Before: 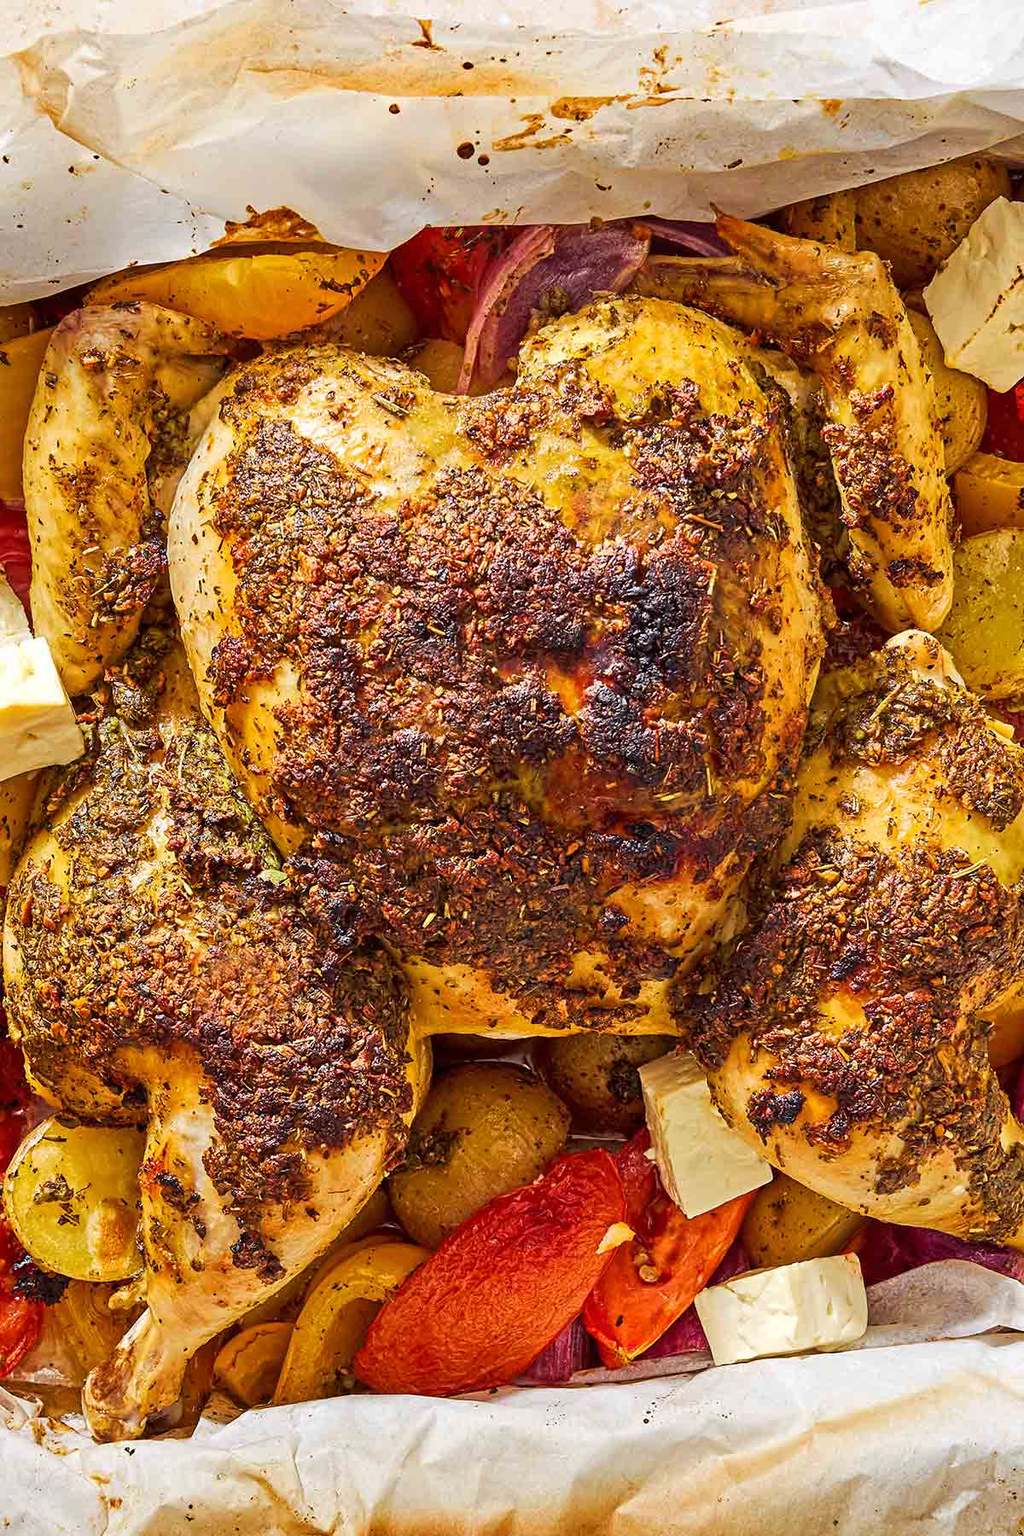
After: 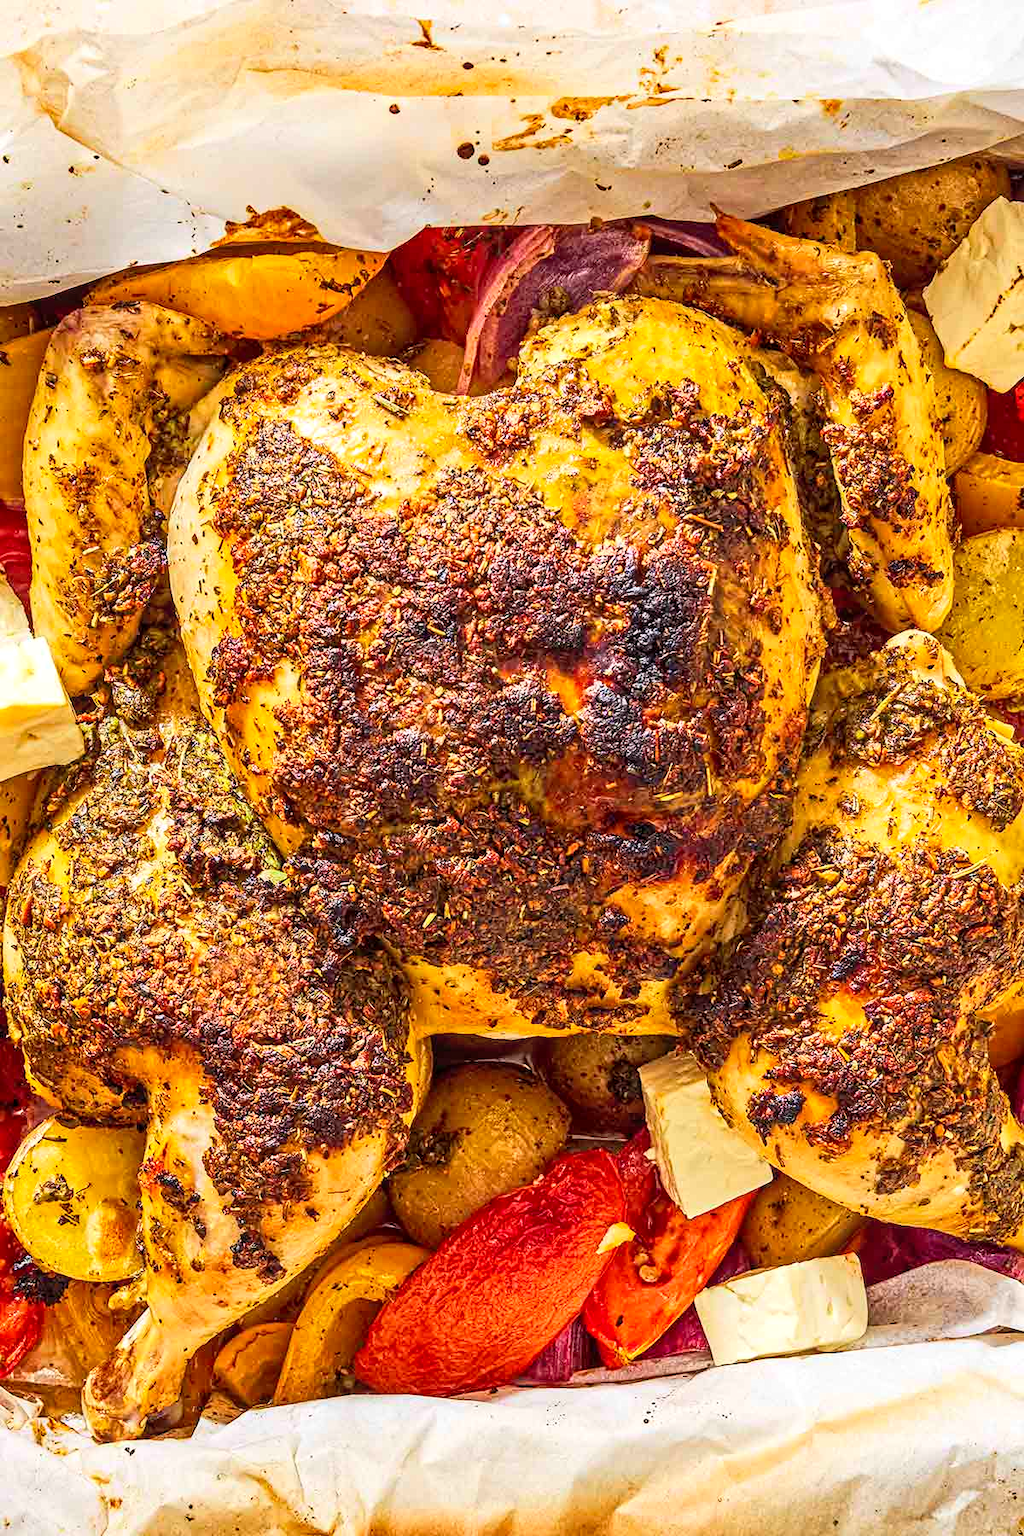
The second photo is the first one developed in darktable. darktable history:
contrast brightness saturation: contrast 0.195, brightness 0.17, saturation 0.223
local contrast: on, module defaults
color calibration: illuminant same as pipeline (D50), adaptation none (bypass), x 0.333, y 0.335, temperature 5010.63 K
